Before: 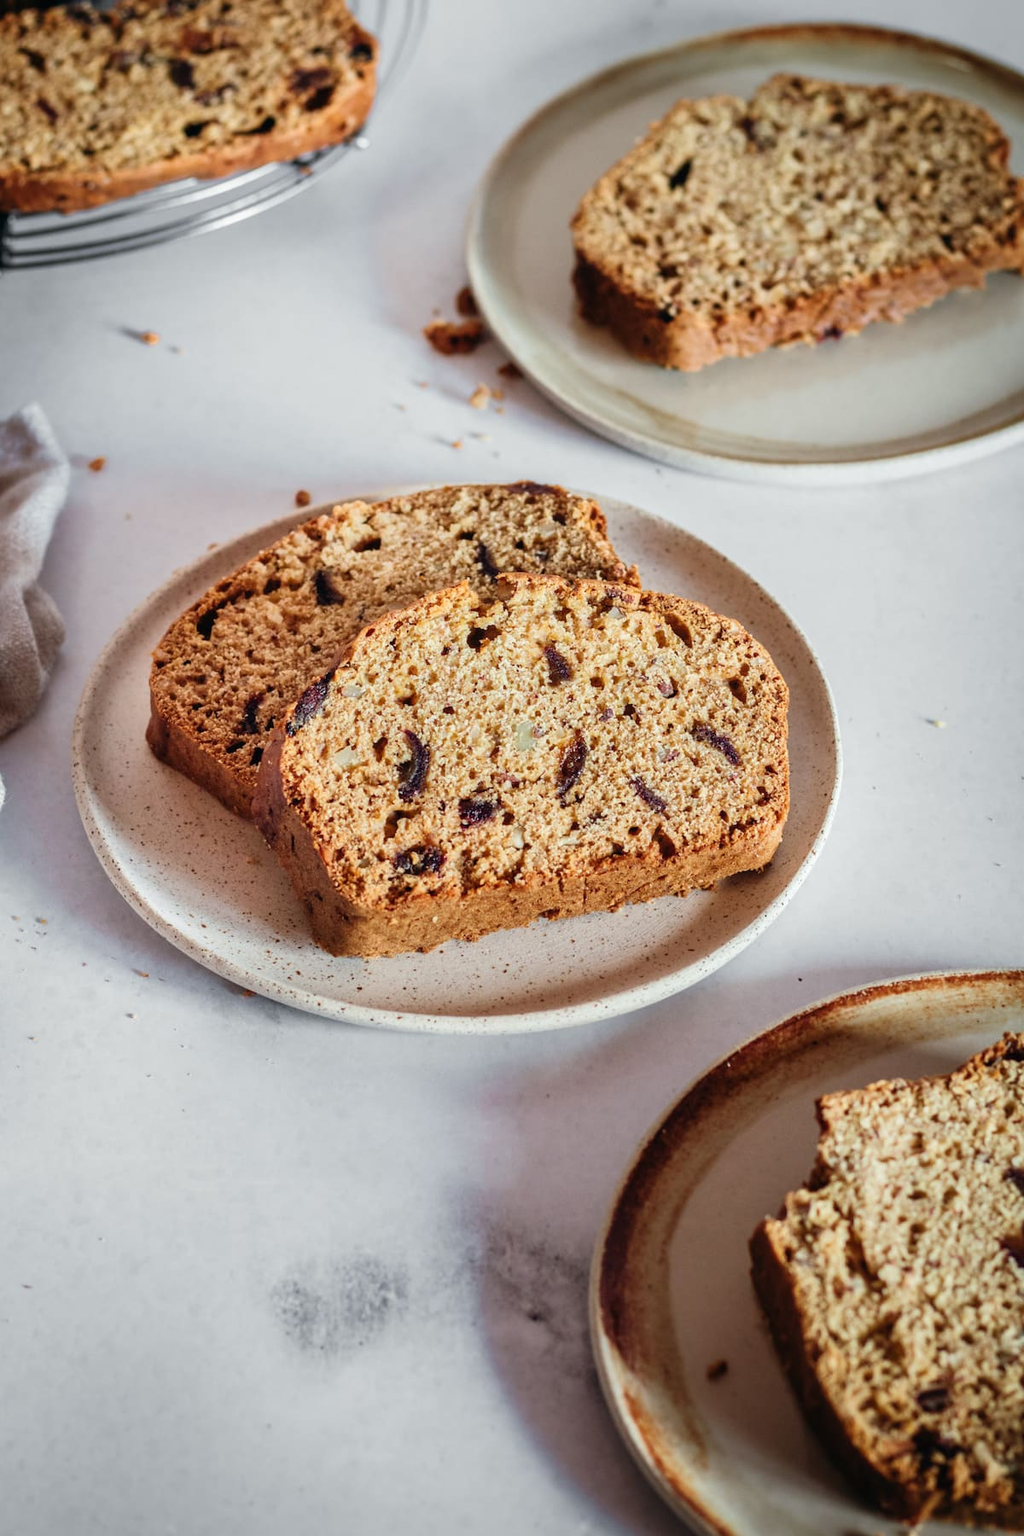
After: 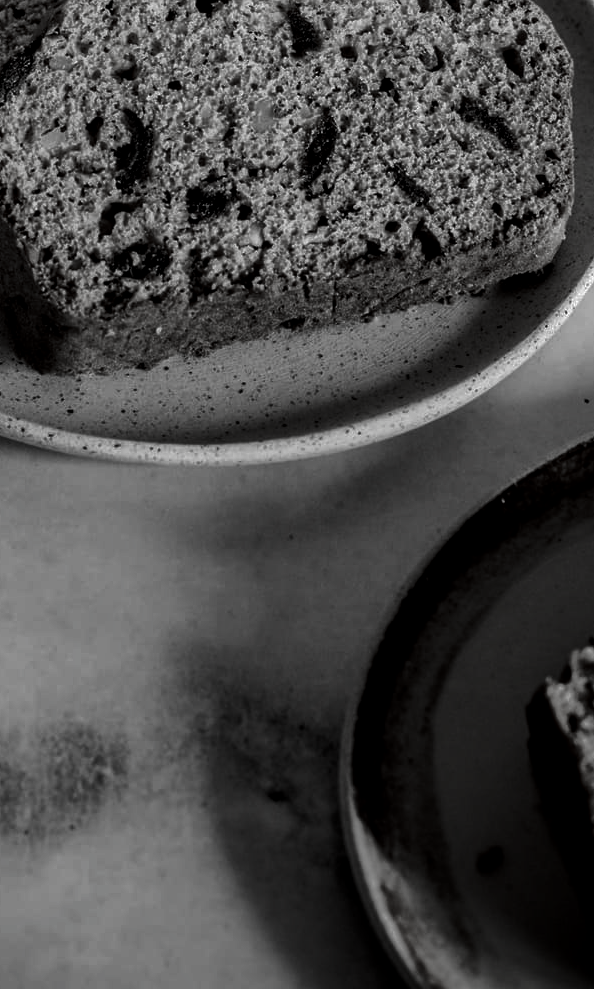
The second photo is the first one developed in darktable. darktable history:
crop: left 29.325%, top 41.551%, right 21.135%, bottom 3.5%
shadows and highlights: on, module defaults
contrast brightness saturation: contrast 0.019, brightness -0.986, saturation -0.982
local contrast: highlights 100%, shadows 103%, detail 119%, midtone range 0.2
